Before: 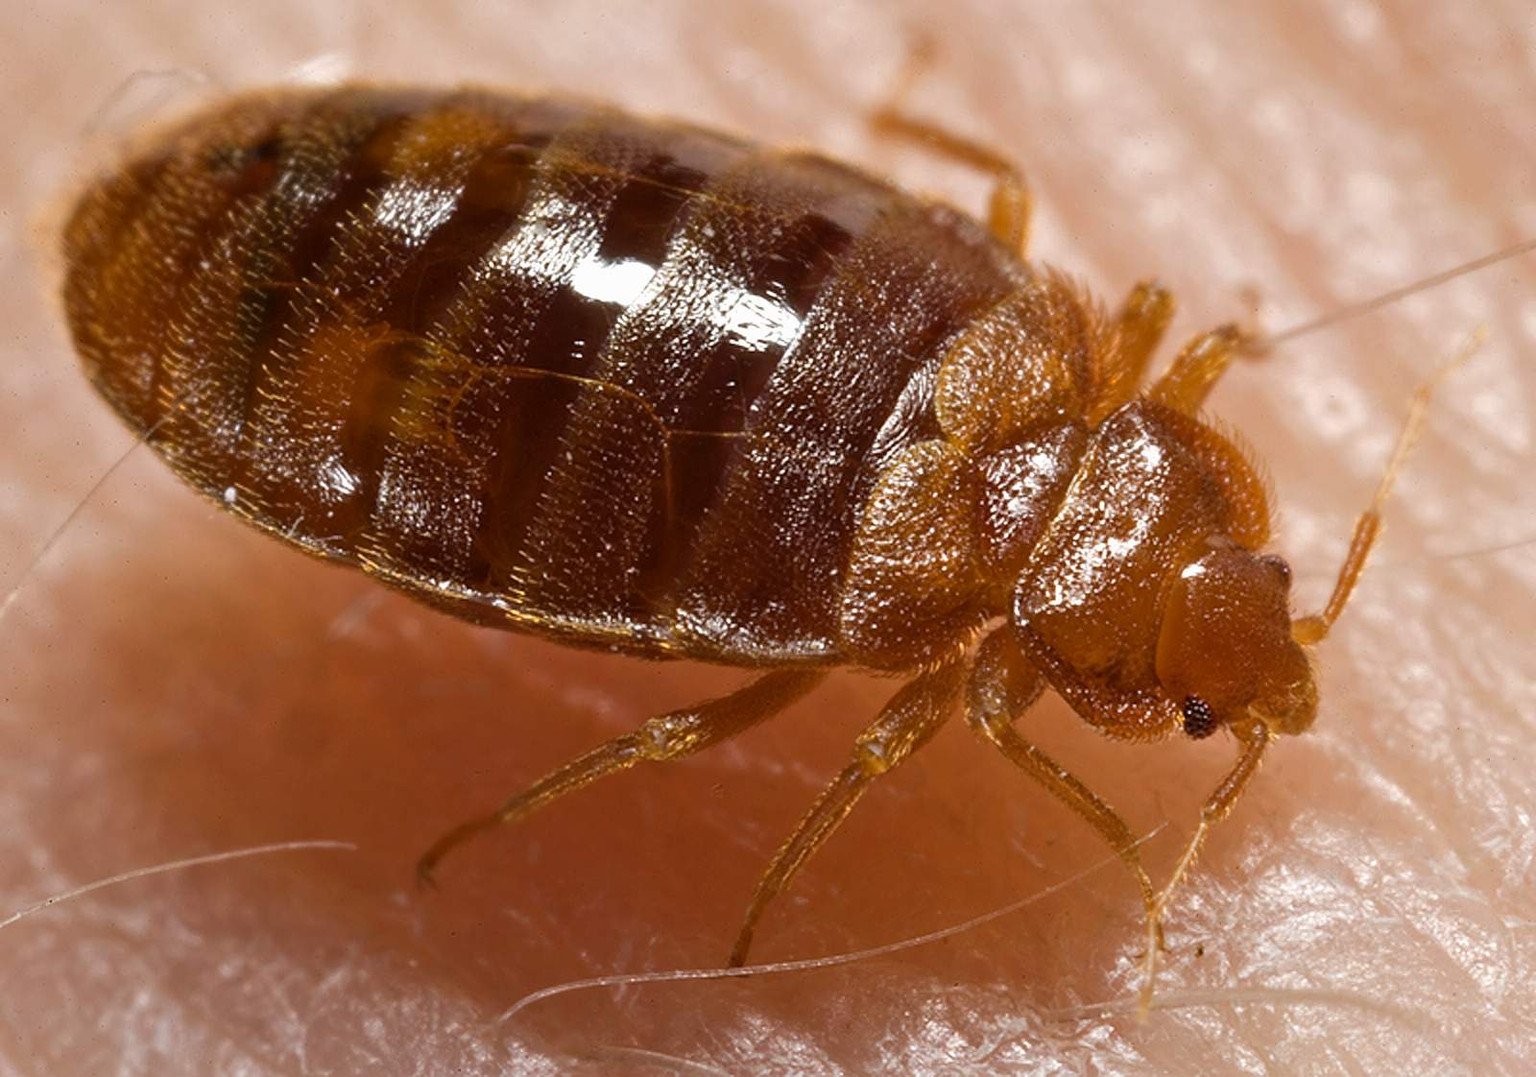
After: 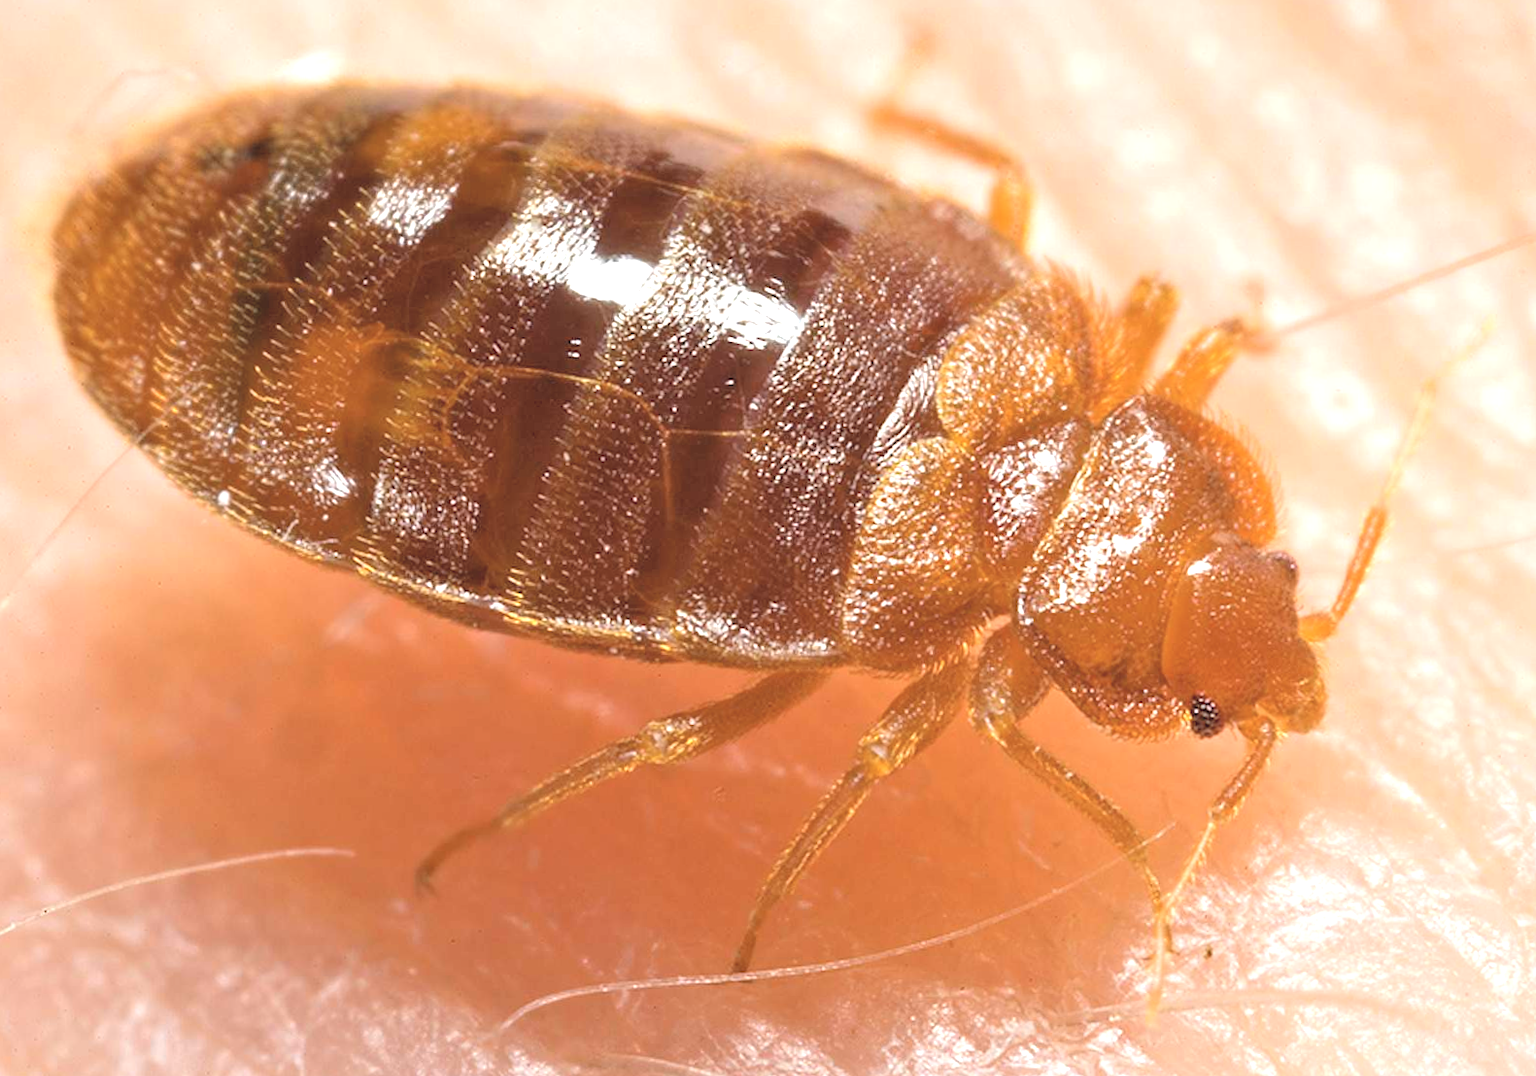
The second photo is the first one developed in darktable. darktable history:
rotate and perspective: rotation -0.45°, automatic cropping original format, crop left 0.008, crop right 0.992, crop top 0.012, crop bottom 0.988
exposure: exposure 0.785 EV, compensate highlight preservation false
contrast brightness saturation: brightness 0.28
